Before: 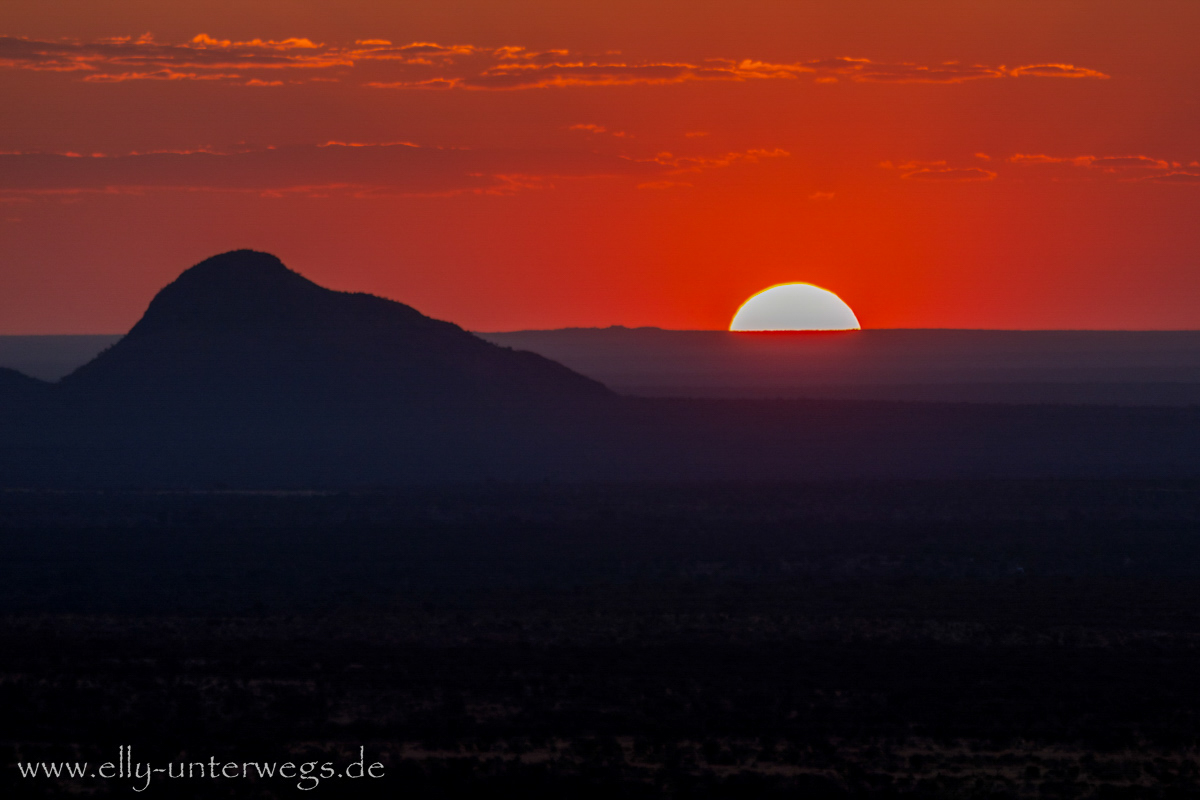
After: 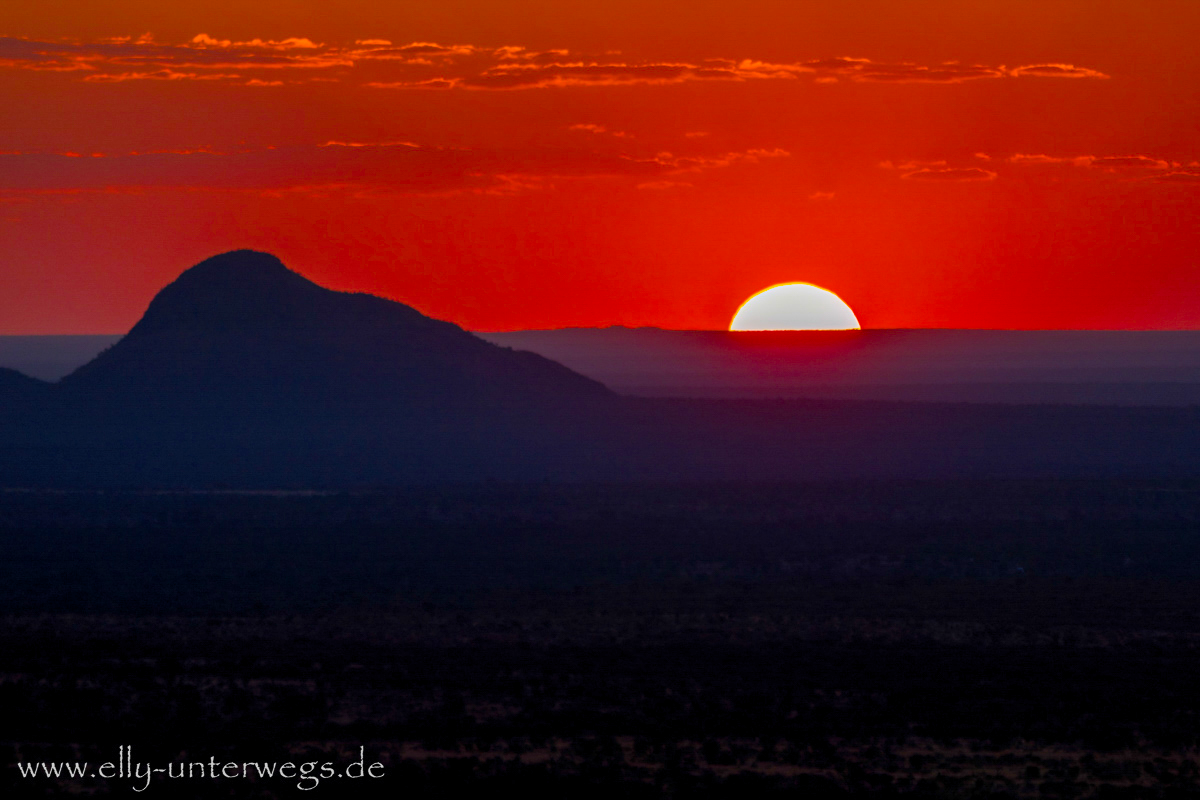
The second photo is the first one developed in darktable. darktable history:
color balance rgb: perceptual saturation grading › global saturation 20%, perceptual saturation grading › highlights 2.68%, perceptual saturation grading › shadows 50%
base curve: curves: ch0 [(0, 0) (0.666, 0.806) (1, 1)]
